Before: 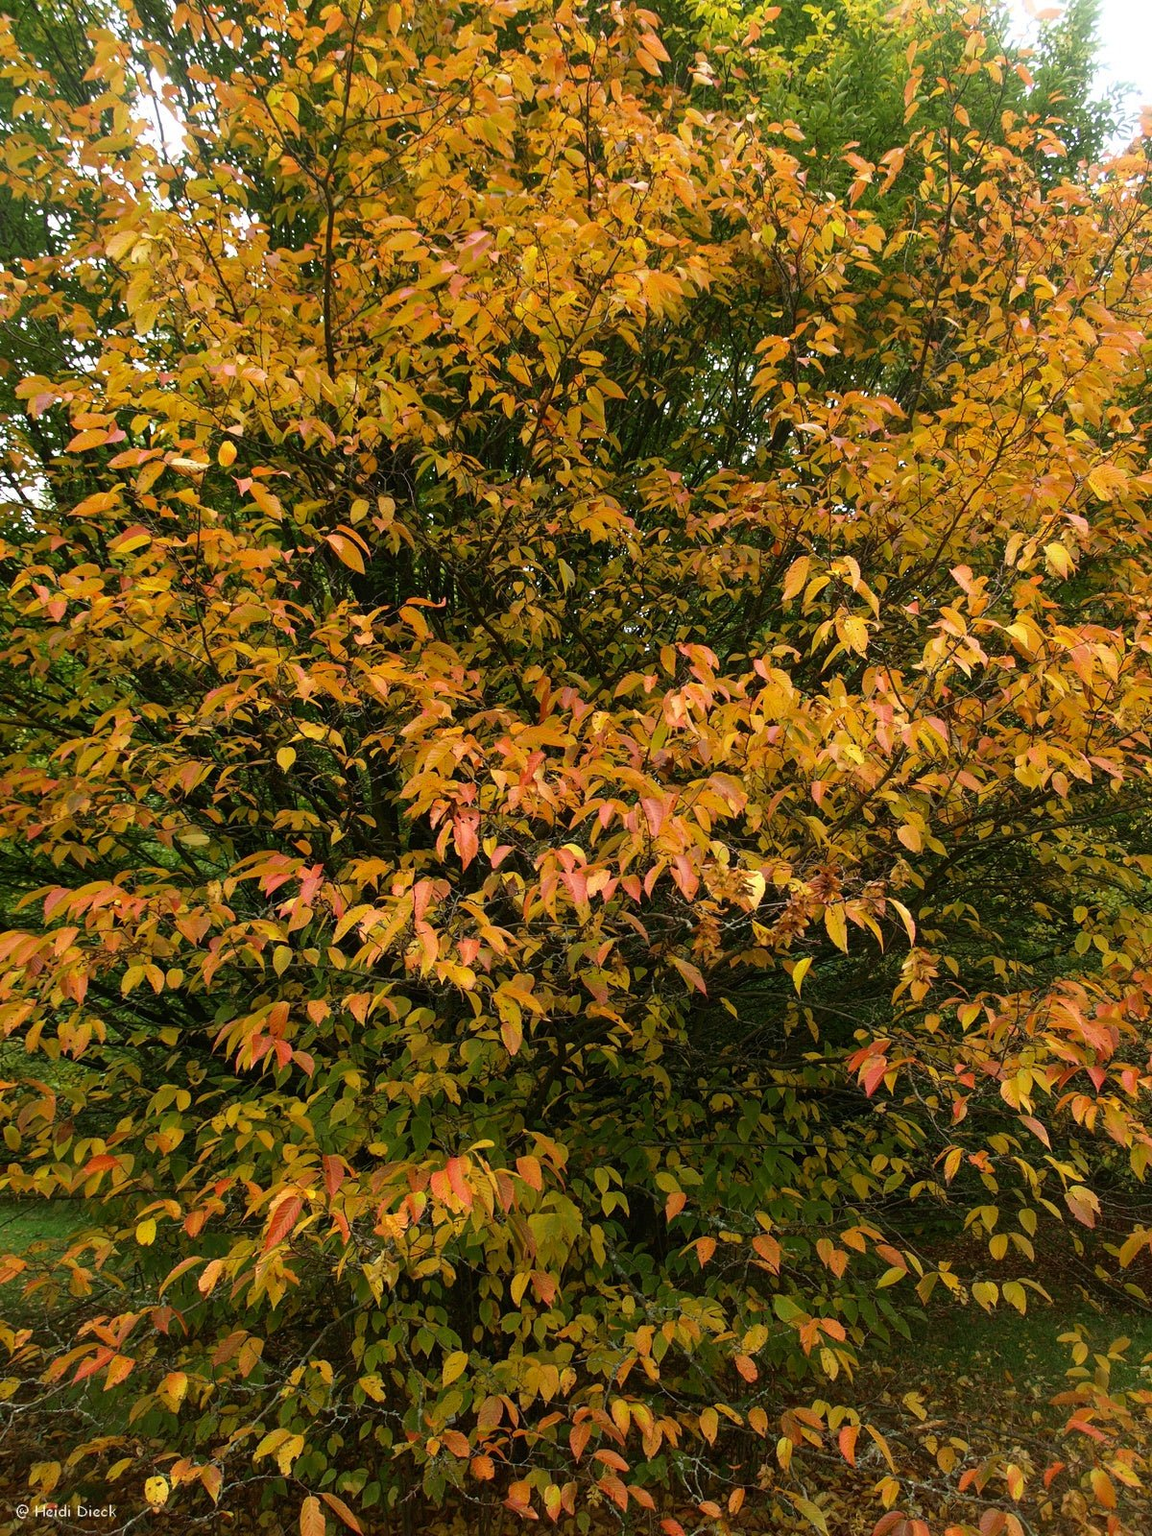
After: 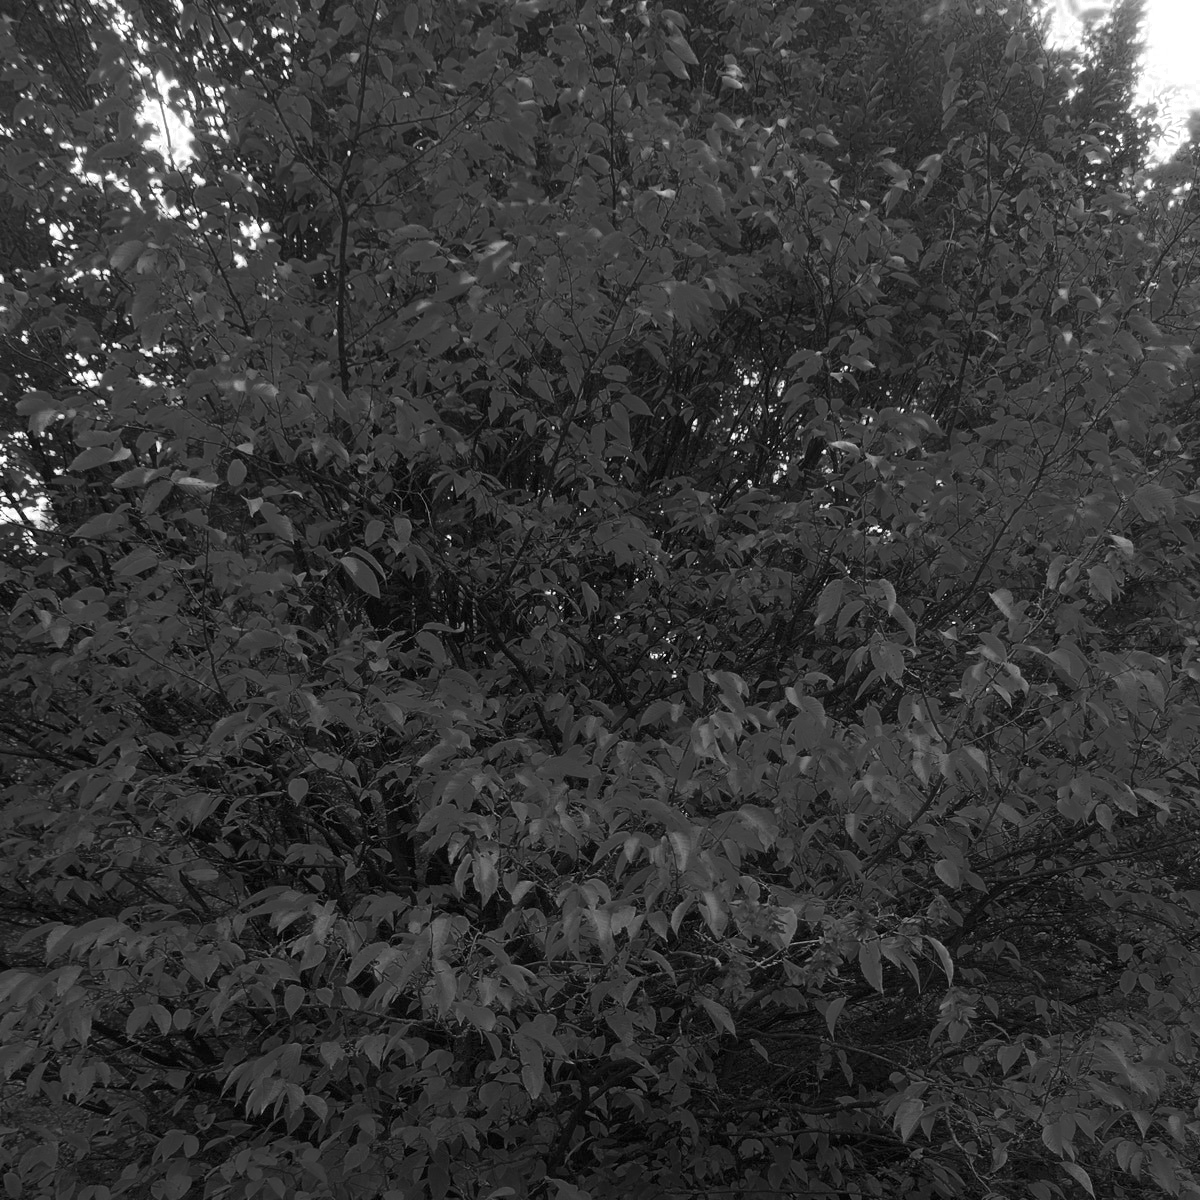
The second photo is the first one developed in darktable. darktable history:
color zones: curves: ch0 [(0.287, 0.048) (0.493, 0.484) (0.737, 0.816)]; ch1 [(0, 0) (0.143, 0) (0.286, 0) (0.429, 0) (0.571, 0) (0.714, 0) (0.857, 0)]
crop: bottom 24.987%
